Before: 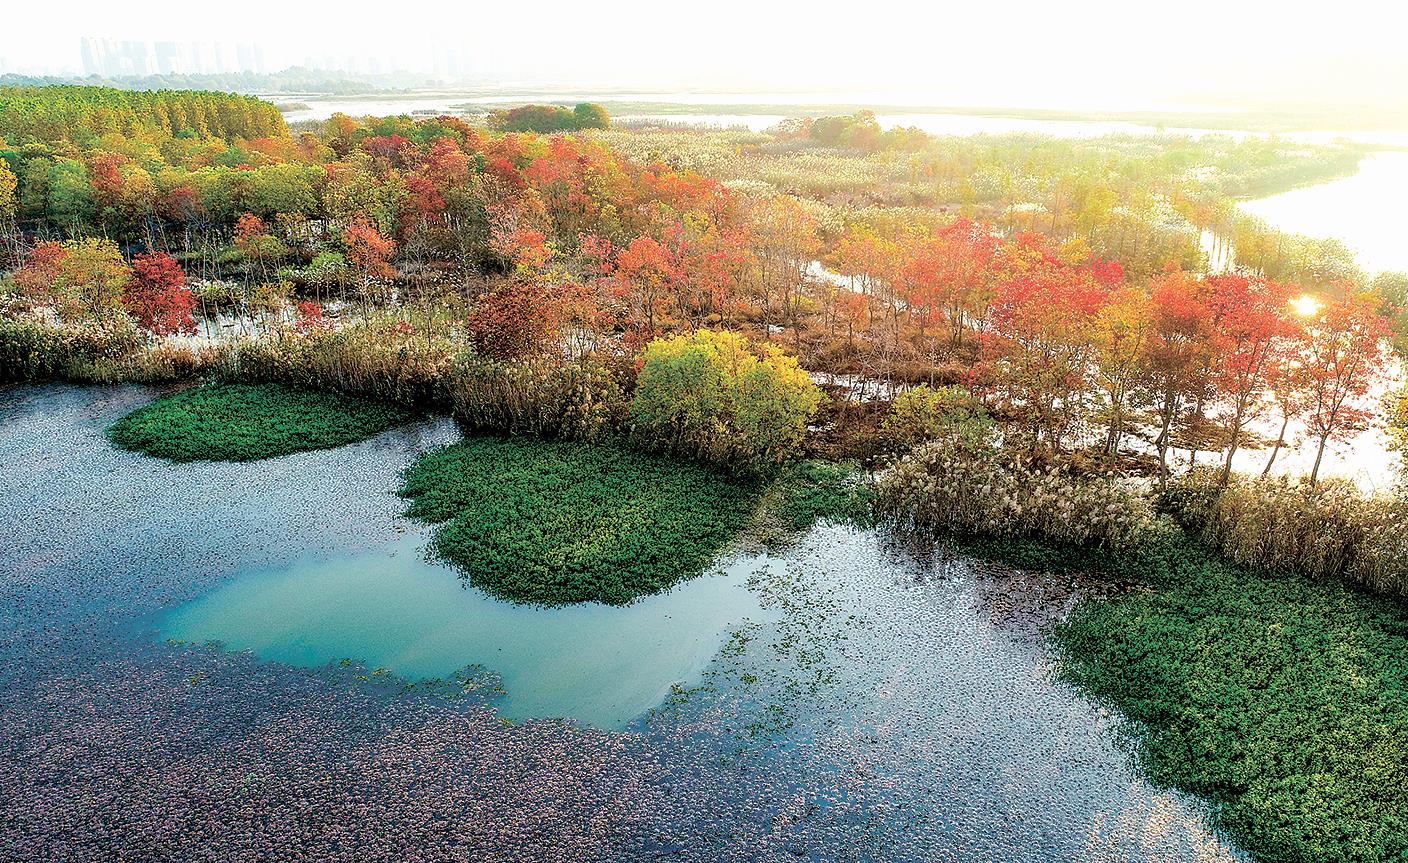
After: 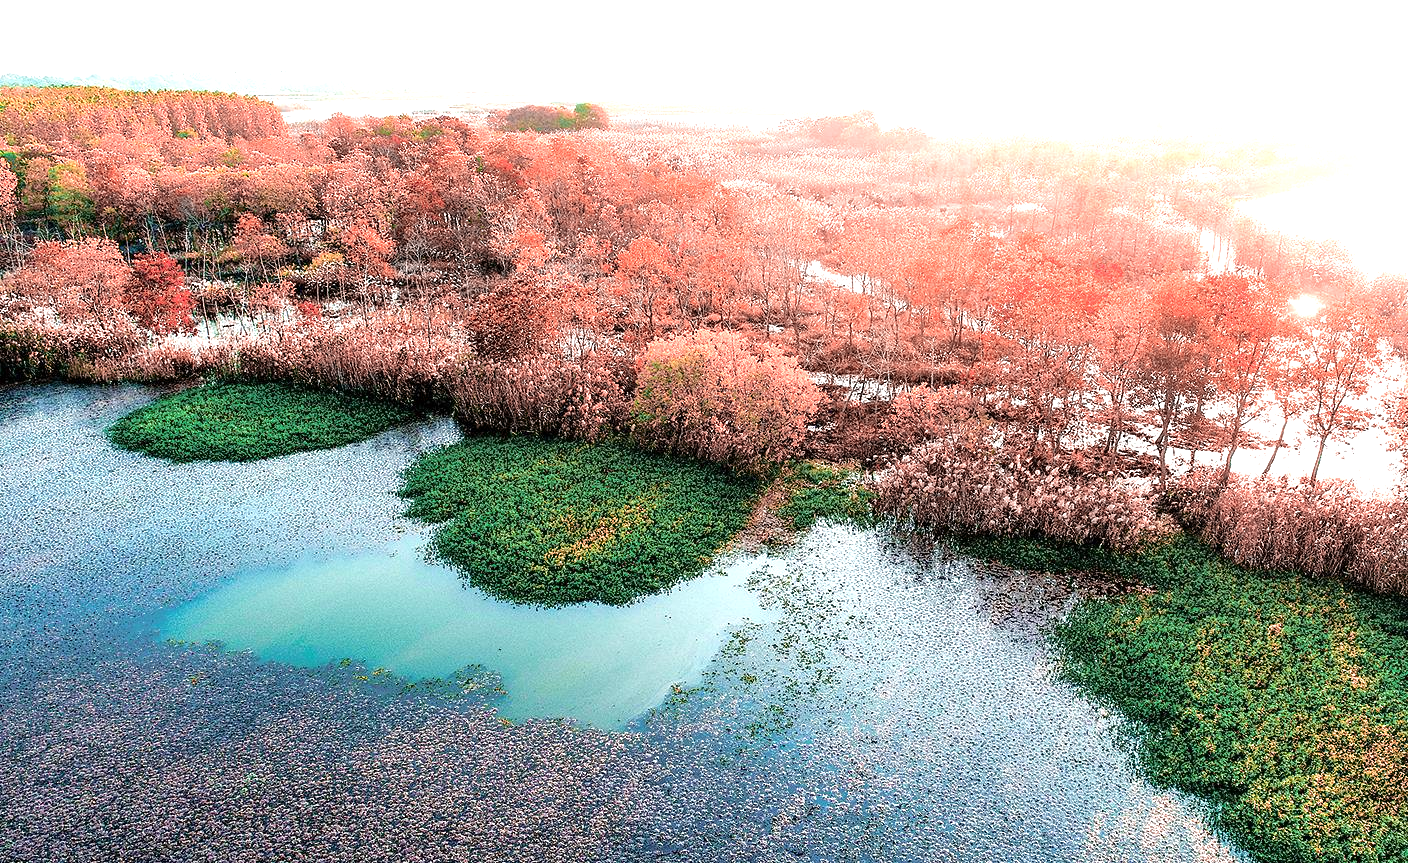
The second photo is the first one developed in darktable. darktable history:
exposure: exposure 0.7 EV, compensate highlight preservation false
color zones: curves: ch2 [(0, 0.5) (0.084, 0.497) (0.323, 0.335) (0.4, 0.497) (1, 0.5)], process mode strong
